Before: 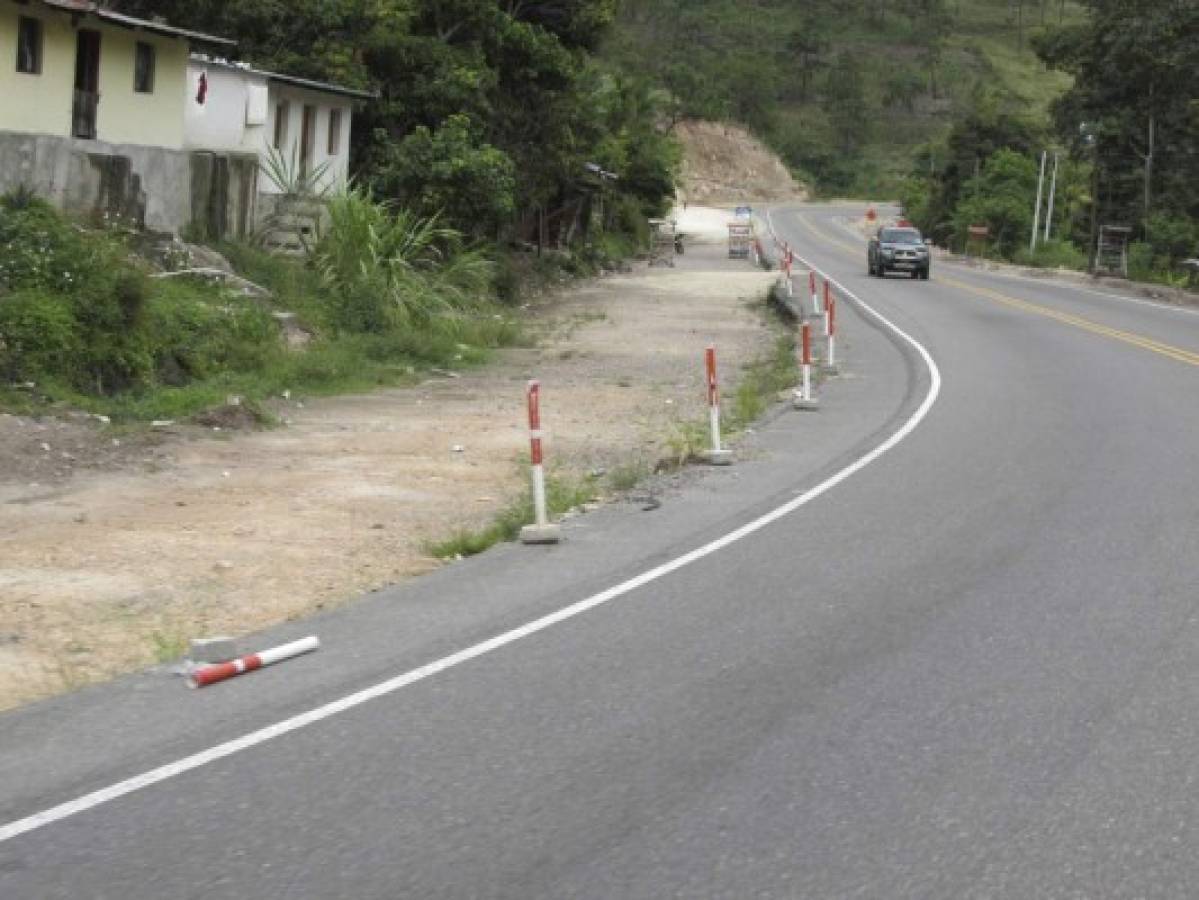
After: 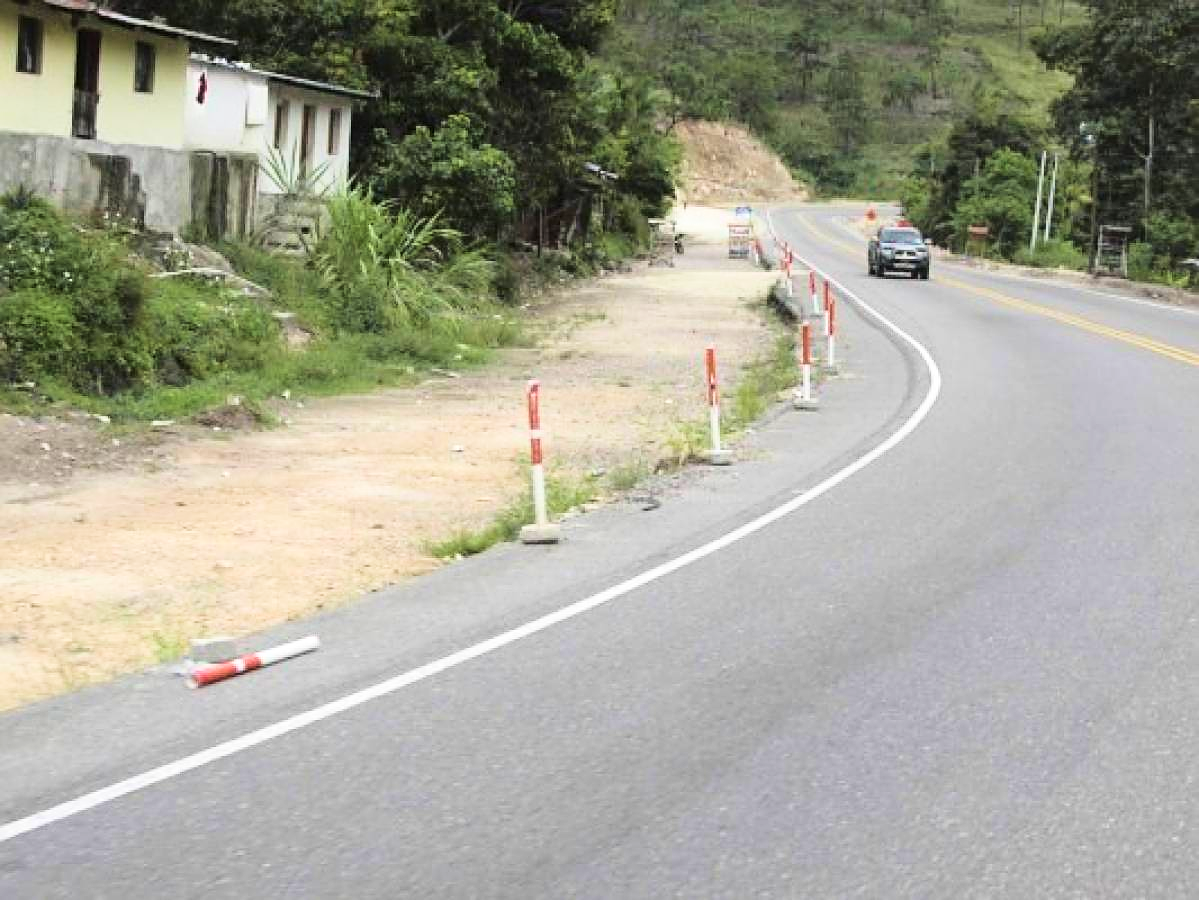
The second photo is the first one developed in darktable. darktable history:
base curve: curves: ch0 [(0, 0) (0.028, 0.03) (0.121, 0.232) (0.46, 0.748) (0.859, 0.968) (1, 1)]
sharpen: on, module defaults
velvia: on, module defaults
